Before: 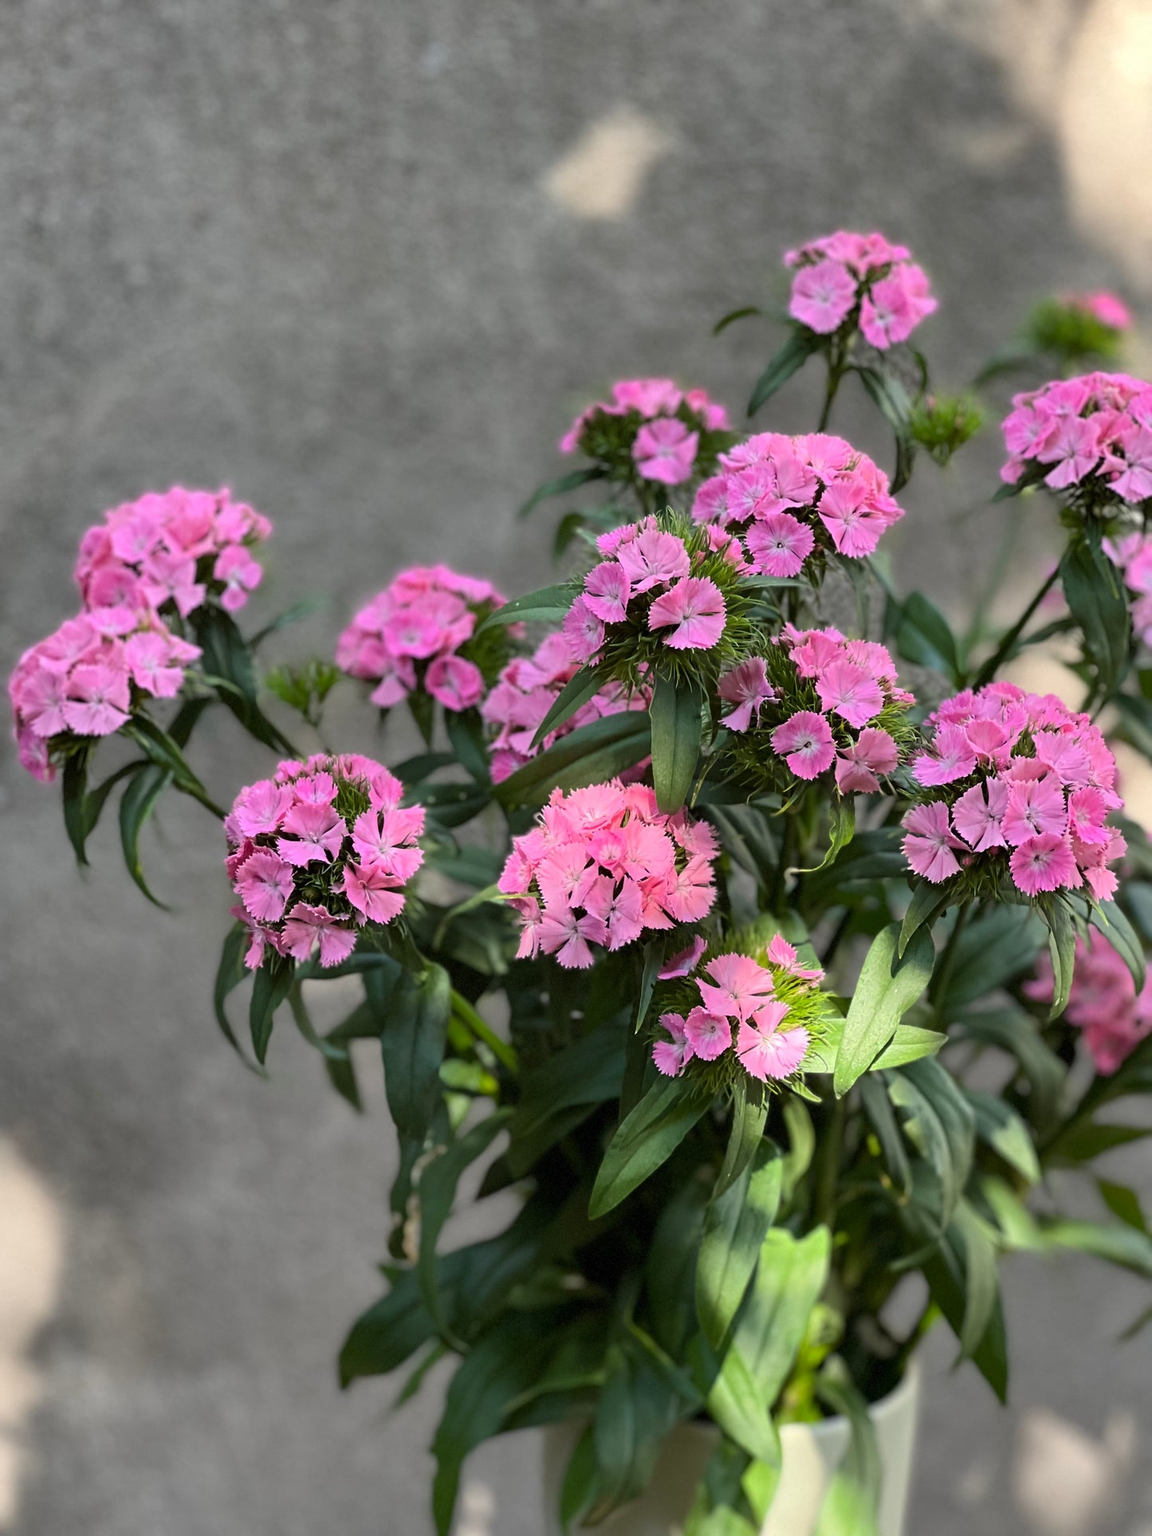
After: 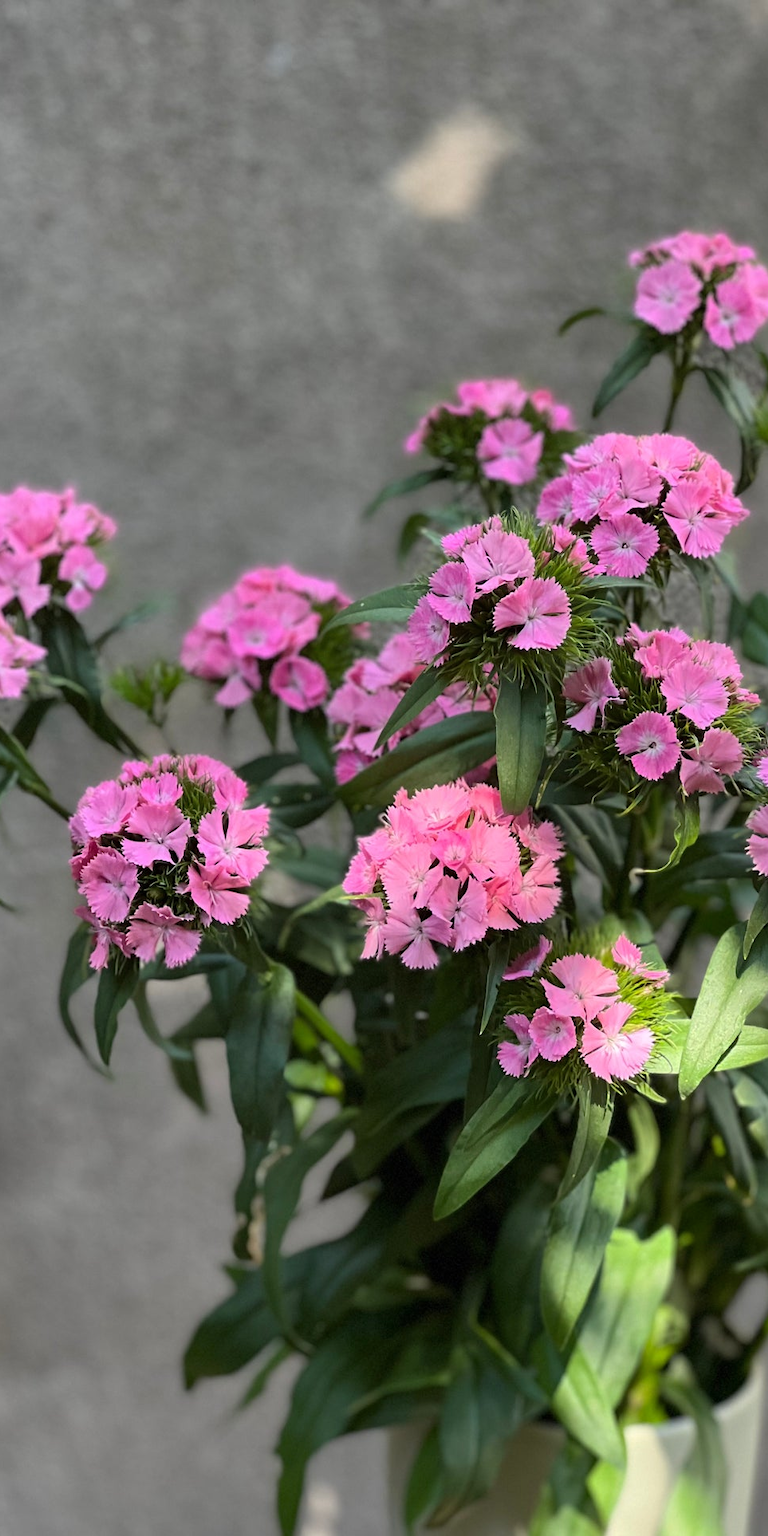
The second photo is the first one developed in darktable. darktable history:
crop and rotate: left 13.537%, right 19.796%
color balance rgb: global vibrance -1%, saturation formula JzAzBz (2021)
